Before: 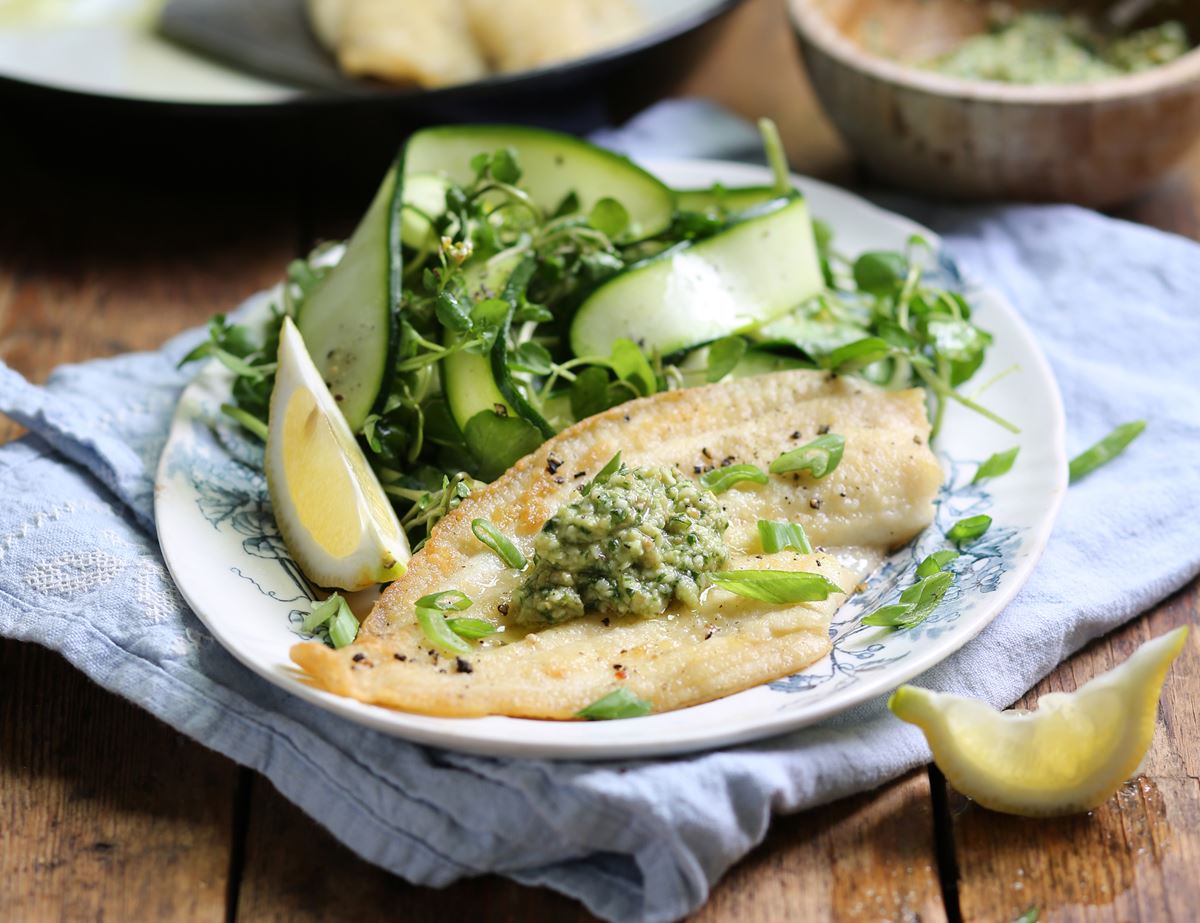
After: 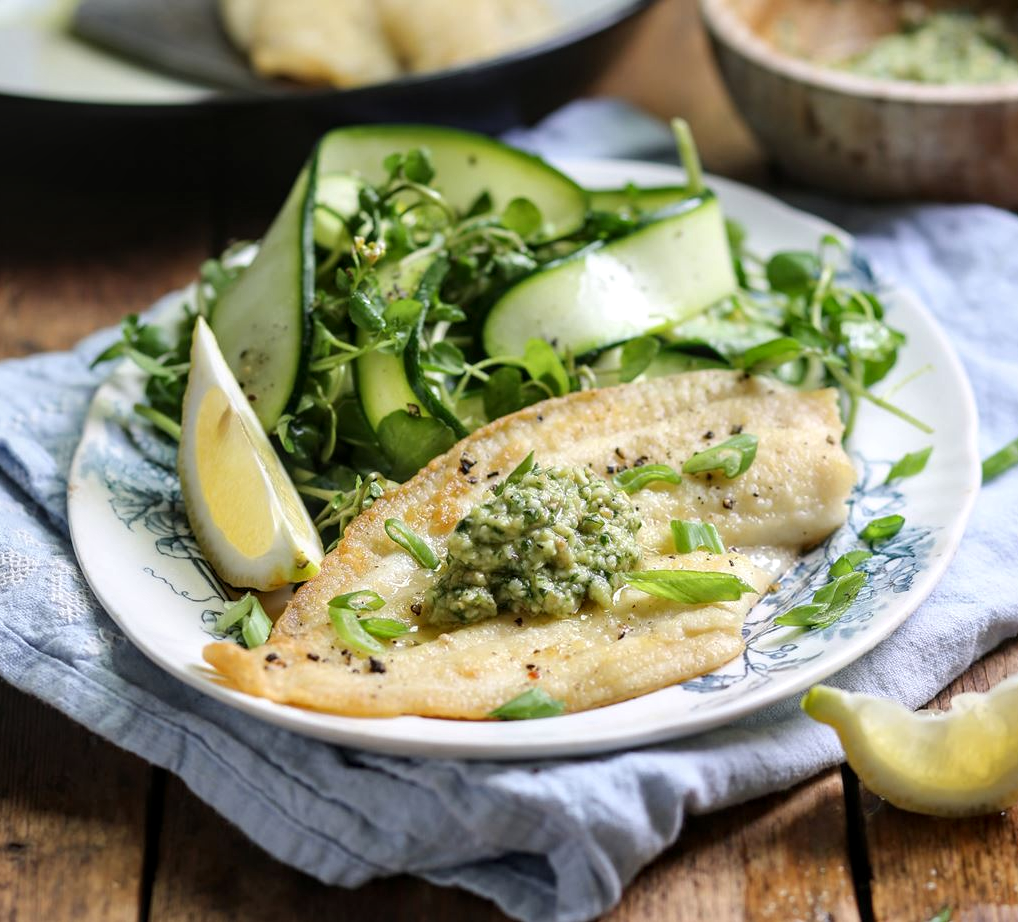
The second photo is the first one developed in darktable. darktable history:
local contrast: on, module defaults
crop: left 7.328%, right 7.817%
